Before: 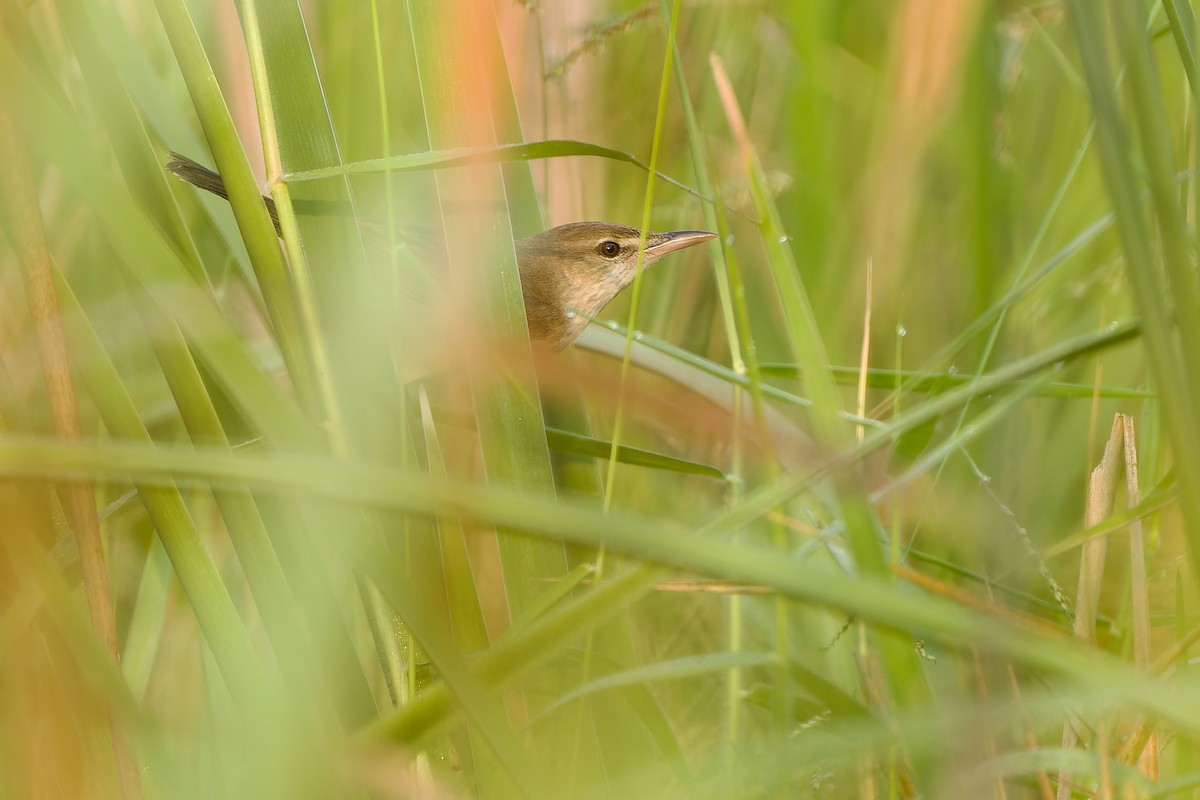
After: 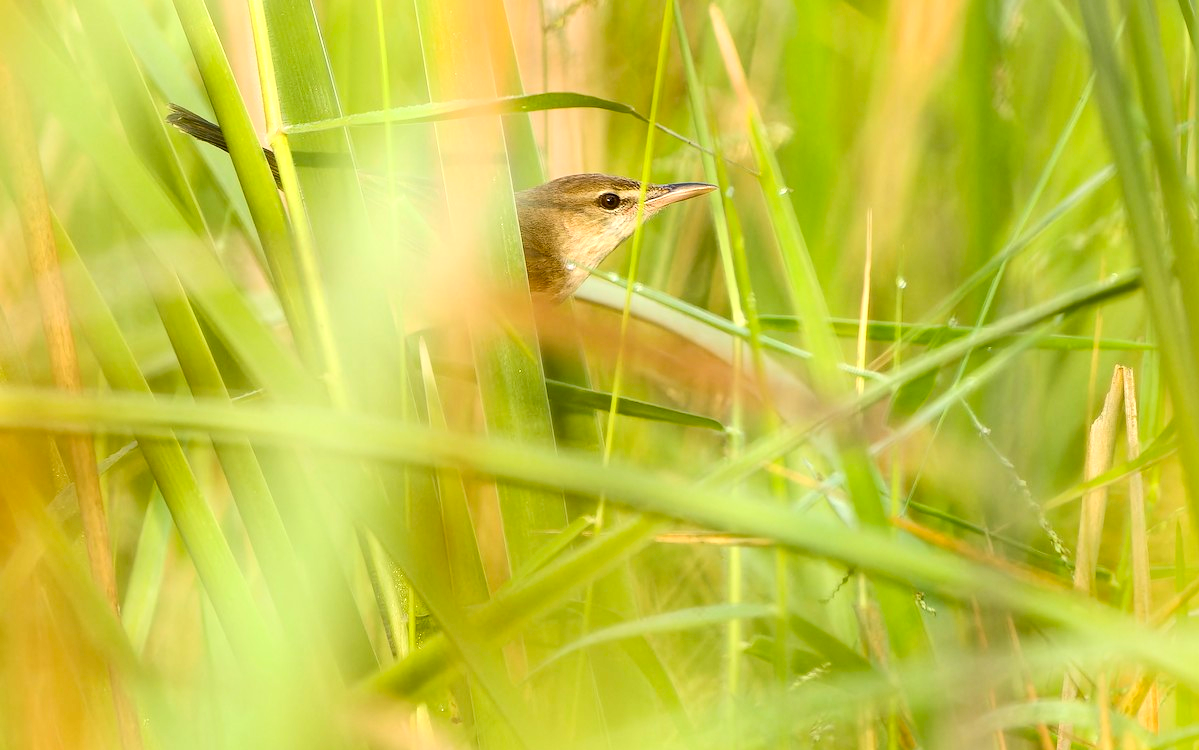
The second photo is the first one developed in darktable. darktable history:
crop and rotate: top 6.137%
contrast brightness saturation: contrast 0.194, brightness -0.106, saturation 0.209
tone equalizer: -8 EV -0.417 EV, -7 EV -0.408 EV, -6 EV -0.36 EV, -5 EV -0.228 EV, -3 EV 0.238 EV, -2 EV 0.317 EV, -1 EV 0.388 EV, +0 EV 0.442 EV
exposure: exposure 0.203 EV, compensate exposure bias true, compensate highlight preservation false
